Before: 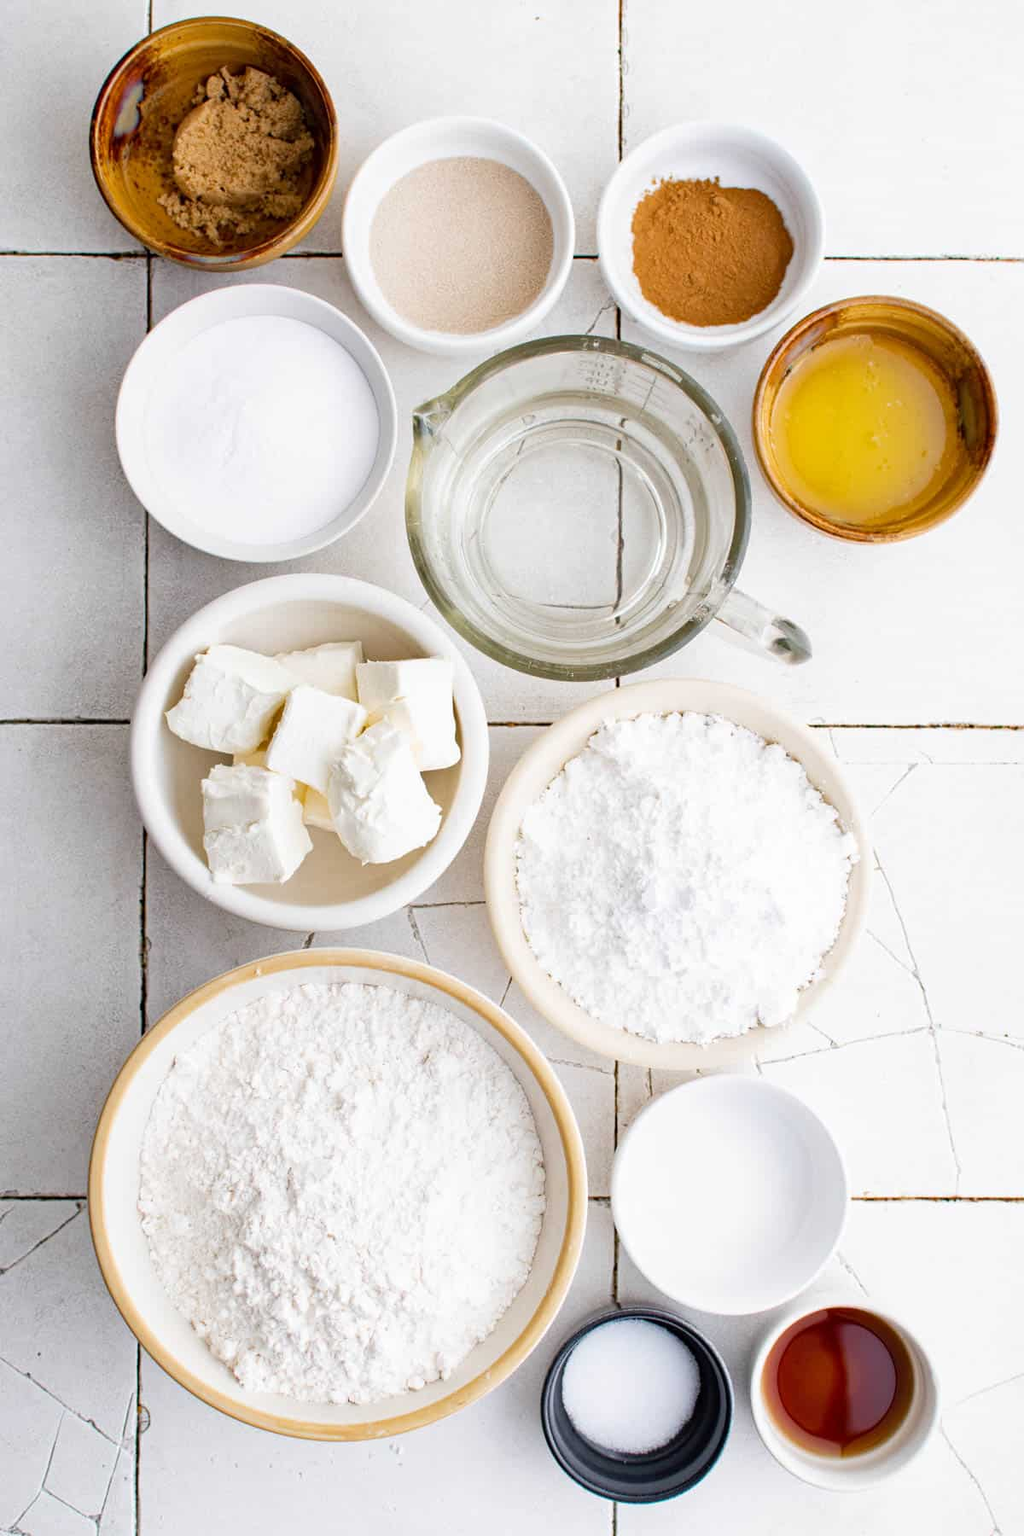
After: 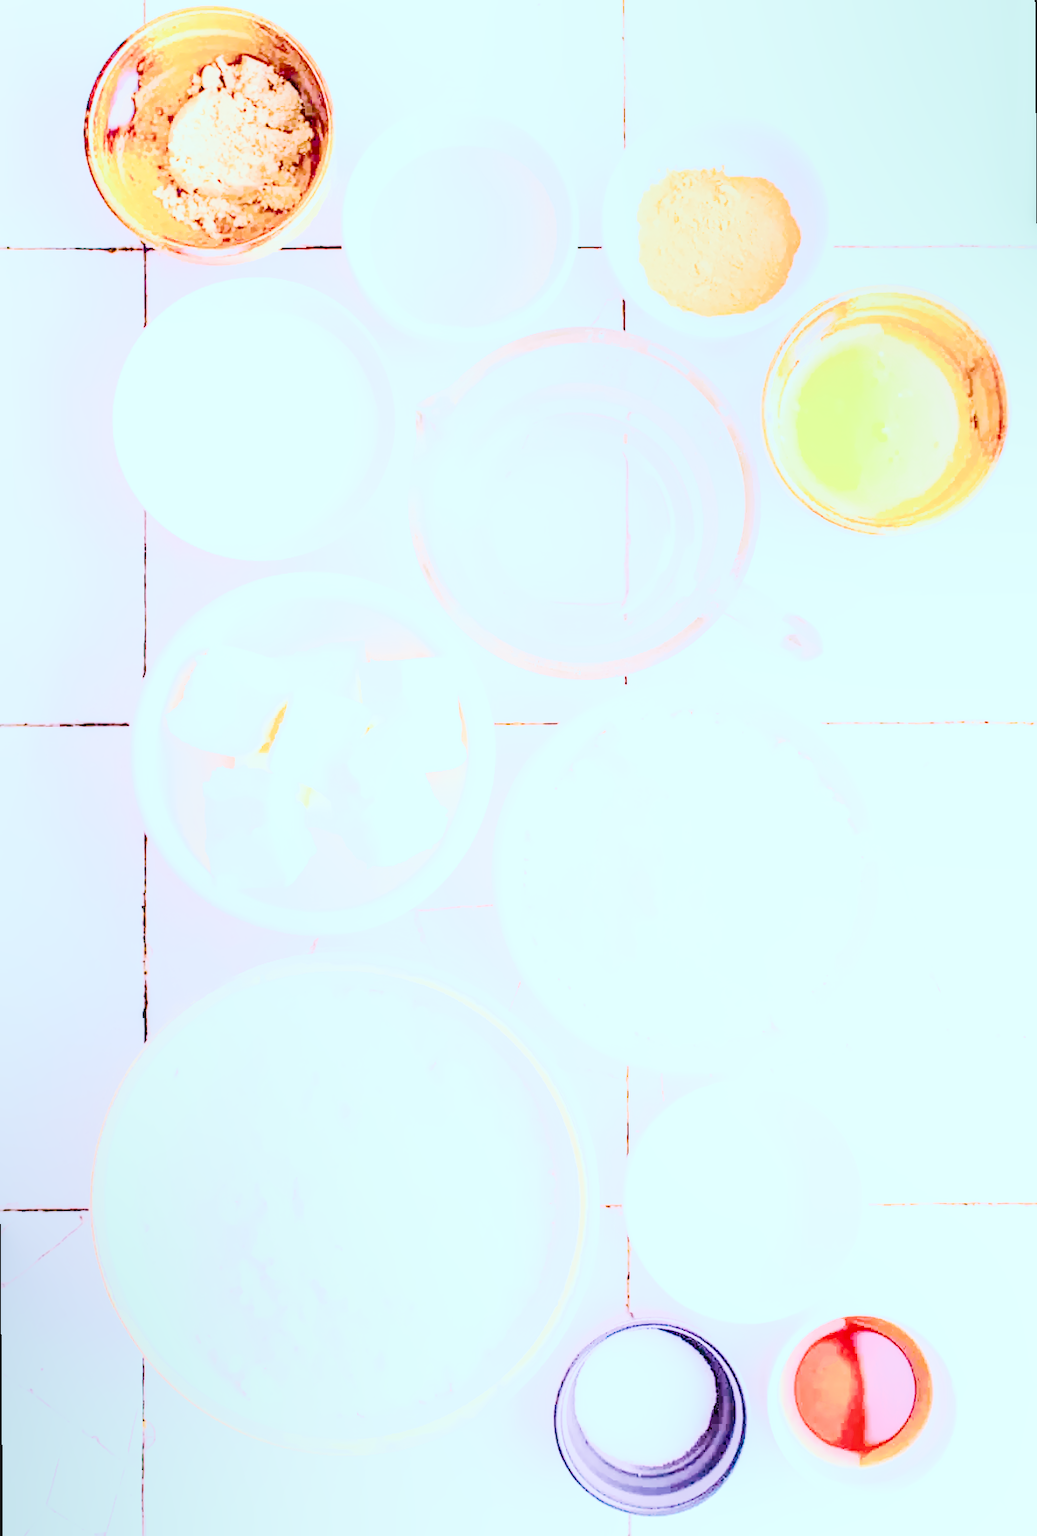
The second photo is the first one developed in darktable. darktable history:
local contrast: on, module defaults
color calibration: illuminant as shot in camera, x 0.358, y 0.373, temperature 4628.91 K
denoise (profiled): preserve shadows 1.52, scattering 0.002, a [-1, 0, 0], compensate highlight preservation false
haze removal: compatibility mode true, adaptive false
hot pixels: on, module defaults
lens correction: scale 1, crop 1, focal 16, aperture 5.6, distance 1000, camera "Canon EOS RP", lens "Canon RF 16mm F2.8 STM"
white balance: red 2.229, blue 1.46
velvia: on, module defaults
filmic rgb: black relative exposure -9.22 EV, white relative exposure 6.77 EV, hardness 3.07, contrast 1.05
shadows and highlights: shadows 0, highlights 40
color balance rgb "basic colorfulness: vibrant colors": perceptual saturation grading › global saturation 20%, perceptual saturation grading › highlights -25%, perceptual saturation grading › shadows 50%
color balance: mode lift, gamma, gain (sRGB), lift [0.997, 0.979, 1.021, 1.011], gamma [1, 1.084, 0.916, 0.998], gain [1, 0.87, 1.13, 1.101], contrast 4.55%, contrast fulcrum 38.24%, output saturation 104.09%
rotate and perspective: rotation -0.45°, automatic cropping original format, crop left 0.008, crop right 0.992, crop top 0.012, crop bottom 0.988
exposure "scene-referred default": black level correction 0, exposure 0.7 EV, compensate exposure bias true, compensate highlight preservation false
highlight reconstruction: method reconstruct in LCh
tone equalizer "contrast tone curve: strong": -8 EV -1.08 EV, -7 EV -1.01 EV, -6 EV -0.867 EV, -5 EV -0.578 EV, -3 EV 0.578 EV, -2 EV 0.867 EV, -1 EV 1.01 EV, +0 EV 1.08 EV, edges refinement/feathering 500, mask exposure compensation -1.57 EV, preserve details no
